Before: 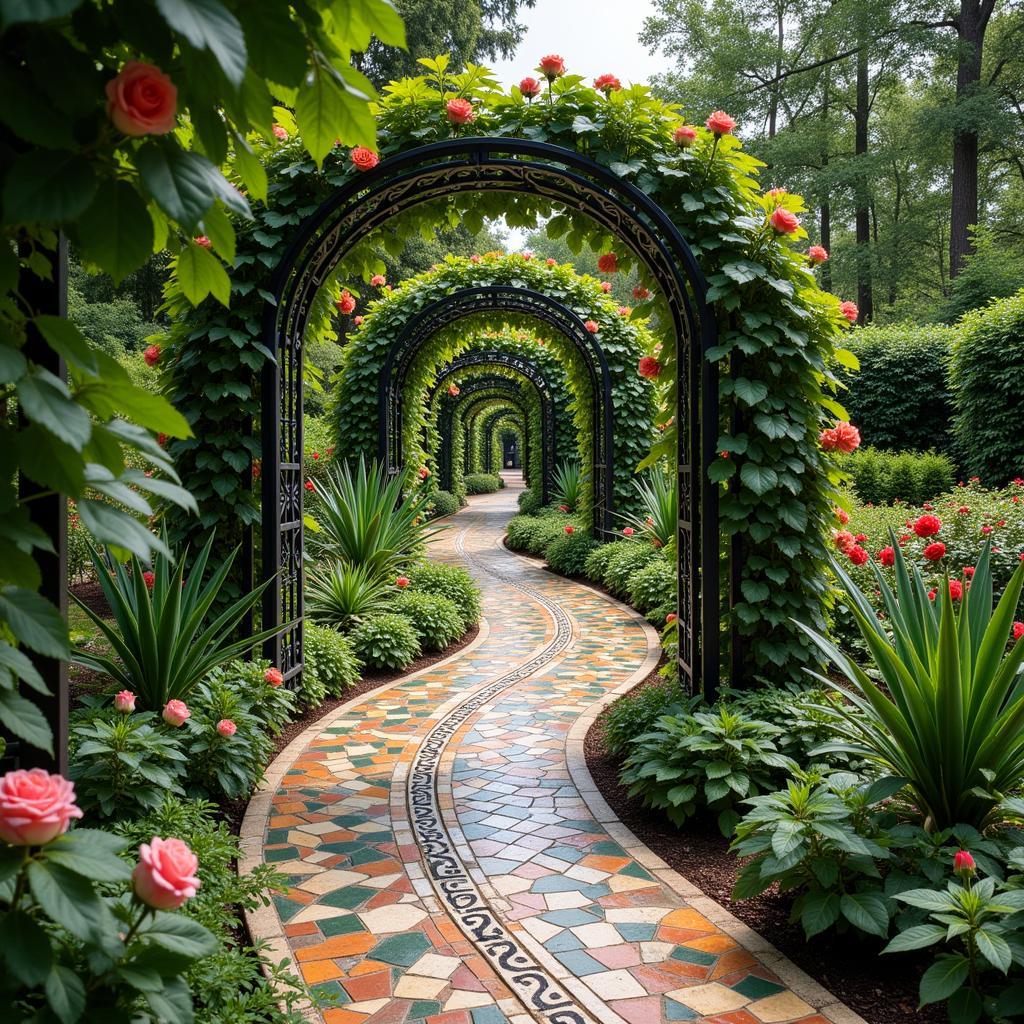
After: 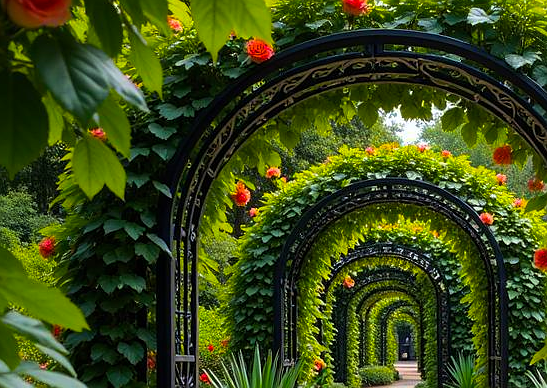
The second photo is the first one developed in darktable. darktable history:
sharpen: radius 1.028
color balance rgb: linear chroma grading › global chroma 1.554%, linear chroma grading › mid-tones -0.664%, perceptual saturation grading › global saturation 61.479%, perceptual saturation grading › highlights 21.356%, perceptual saturation grading › shadows -50.236%
crop: left 10.307%, top 10.594%, right 36.182%, bottom 51.454%
tone equalizer: on, module defaults
